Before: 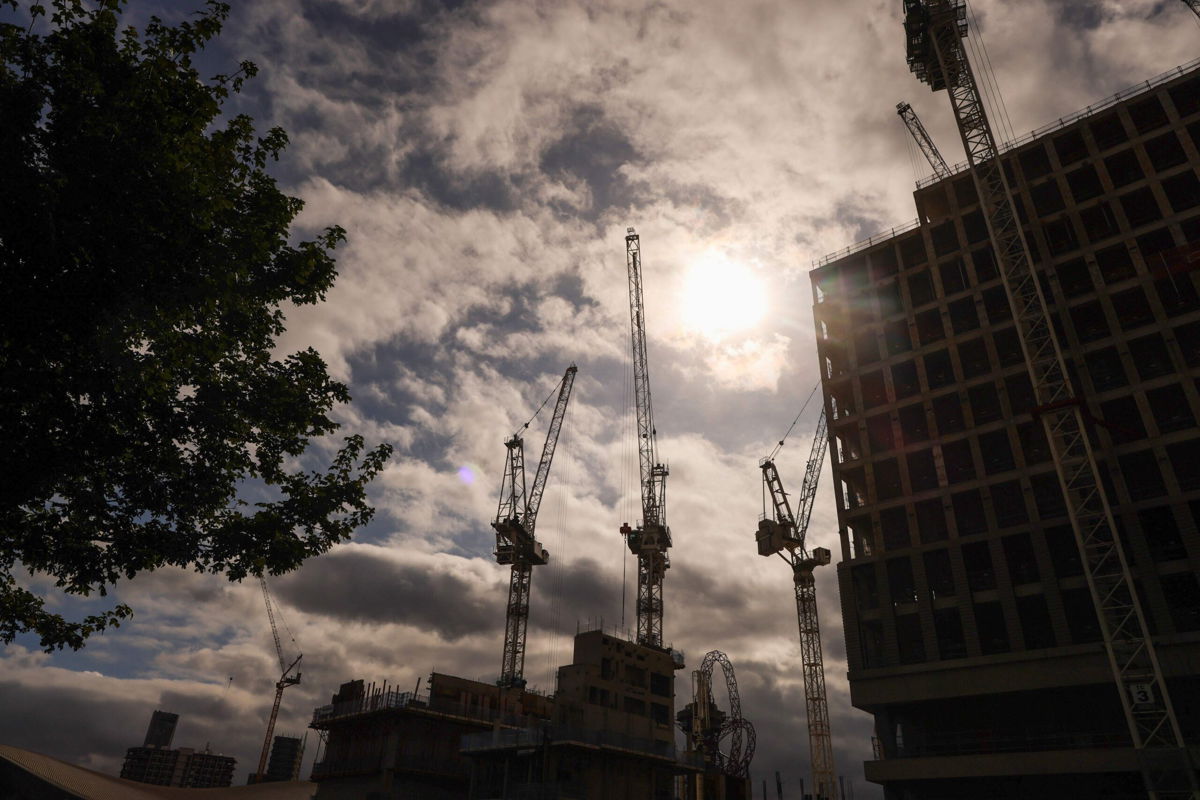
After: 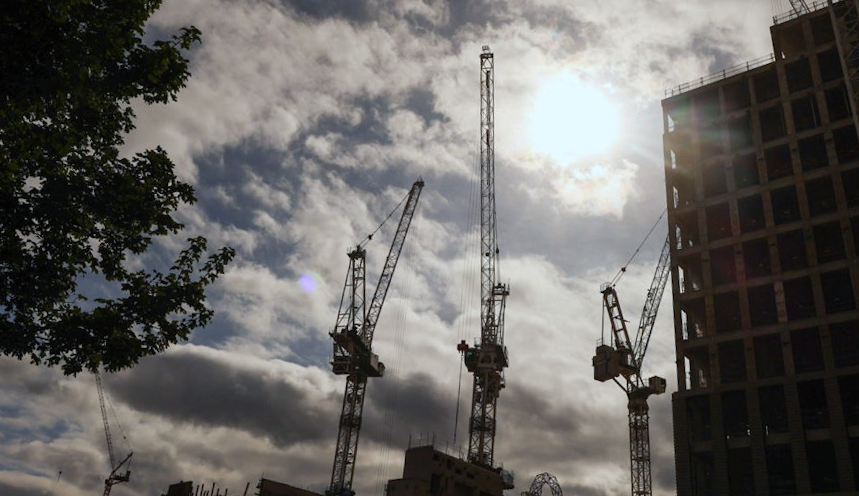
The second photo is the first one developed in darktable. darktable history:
white balance: red 0.925, blue 1.046
crop and rotate: angle -3.37°, left 9.79%, top 20.73%, right 12.42%, bottom 11.82%
